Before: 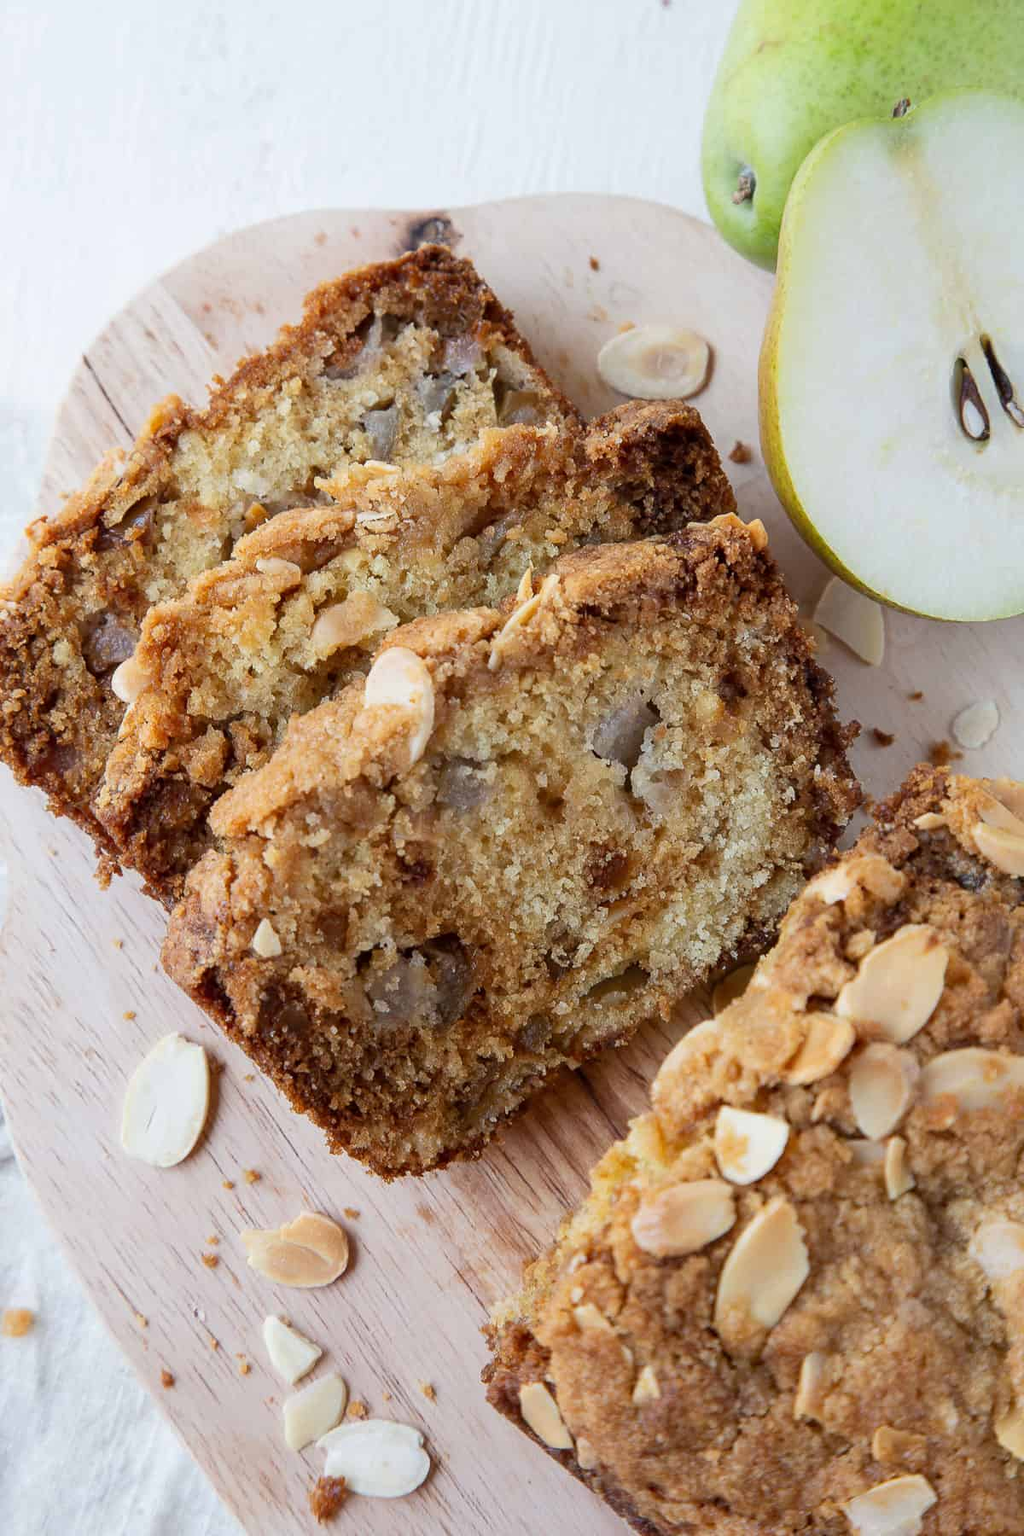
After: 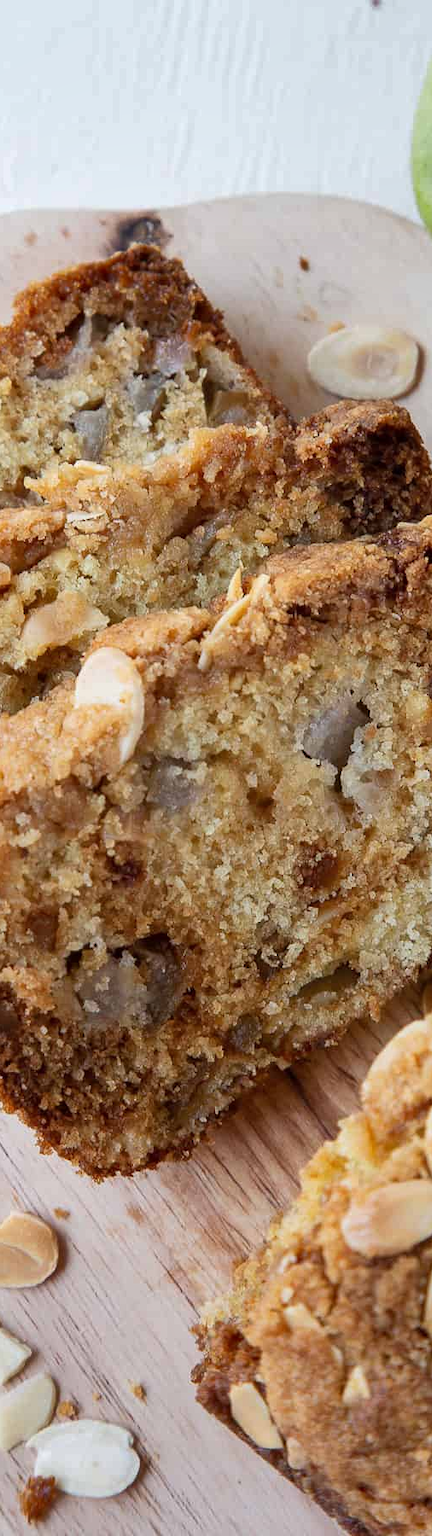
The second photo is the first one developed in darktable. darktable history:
crop: left 28.394%, right 29.345%
shadows and highlights: shadows 13.61, white point adjustment 1.22, soften with gaussian
